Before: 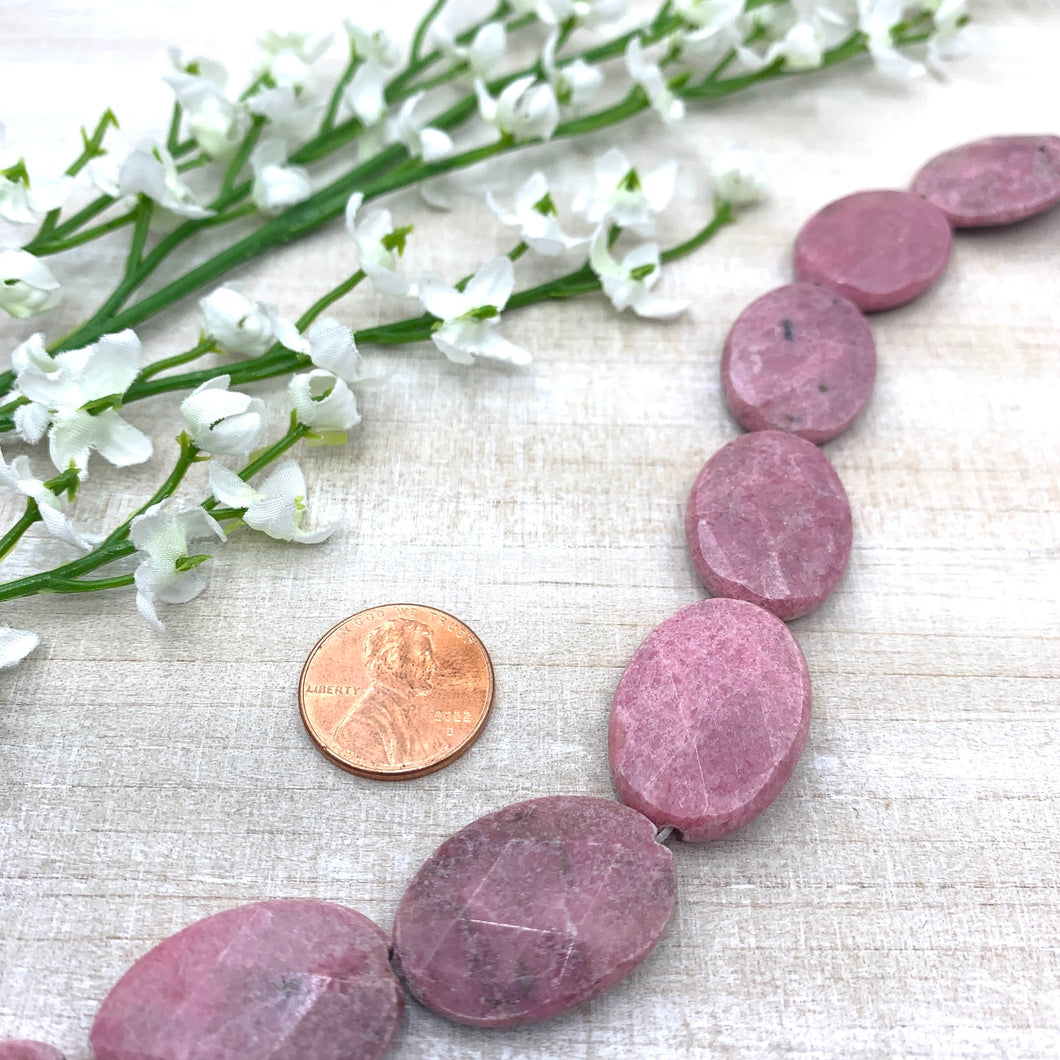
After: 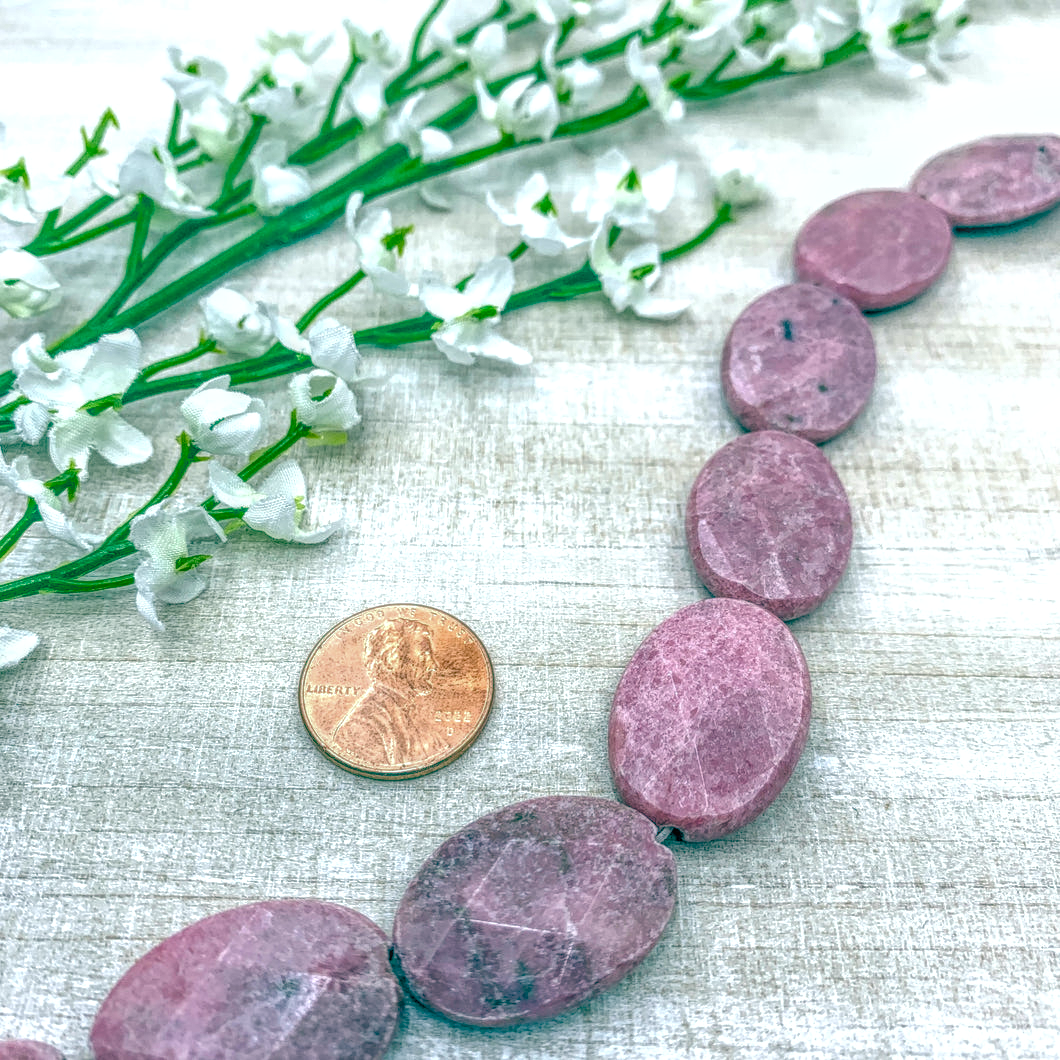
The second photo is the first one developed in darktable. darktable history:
local contrast: highlights 3%, shadows 2%, detail 200%, midtone range 0.244
tone equalizer: edges refinement/feathering 500, mask exposure compensation -1.57 EV, preserve details no
color balance rgb: global offset › luminance -0.54%, global offset › chroma 0.909%, global offset › hue 175.31°, perceptual saturation grading › global saturation 20%, perceptual saturation grading › highlights -25.804%, perceptual saturation grading › shadows 24.227%, global vibrance 20%
exposure: black level correction 0.01, exposure 0.016 EV, compensate highlight preservation false
